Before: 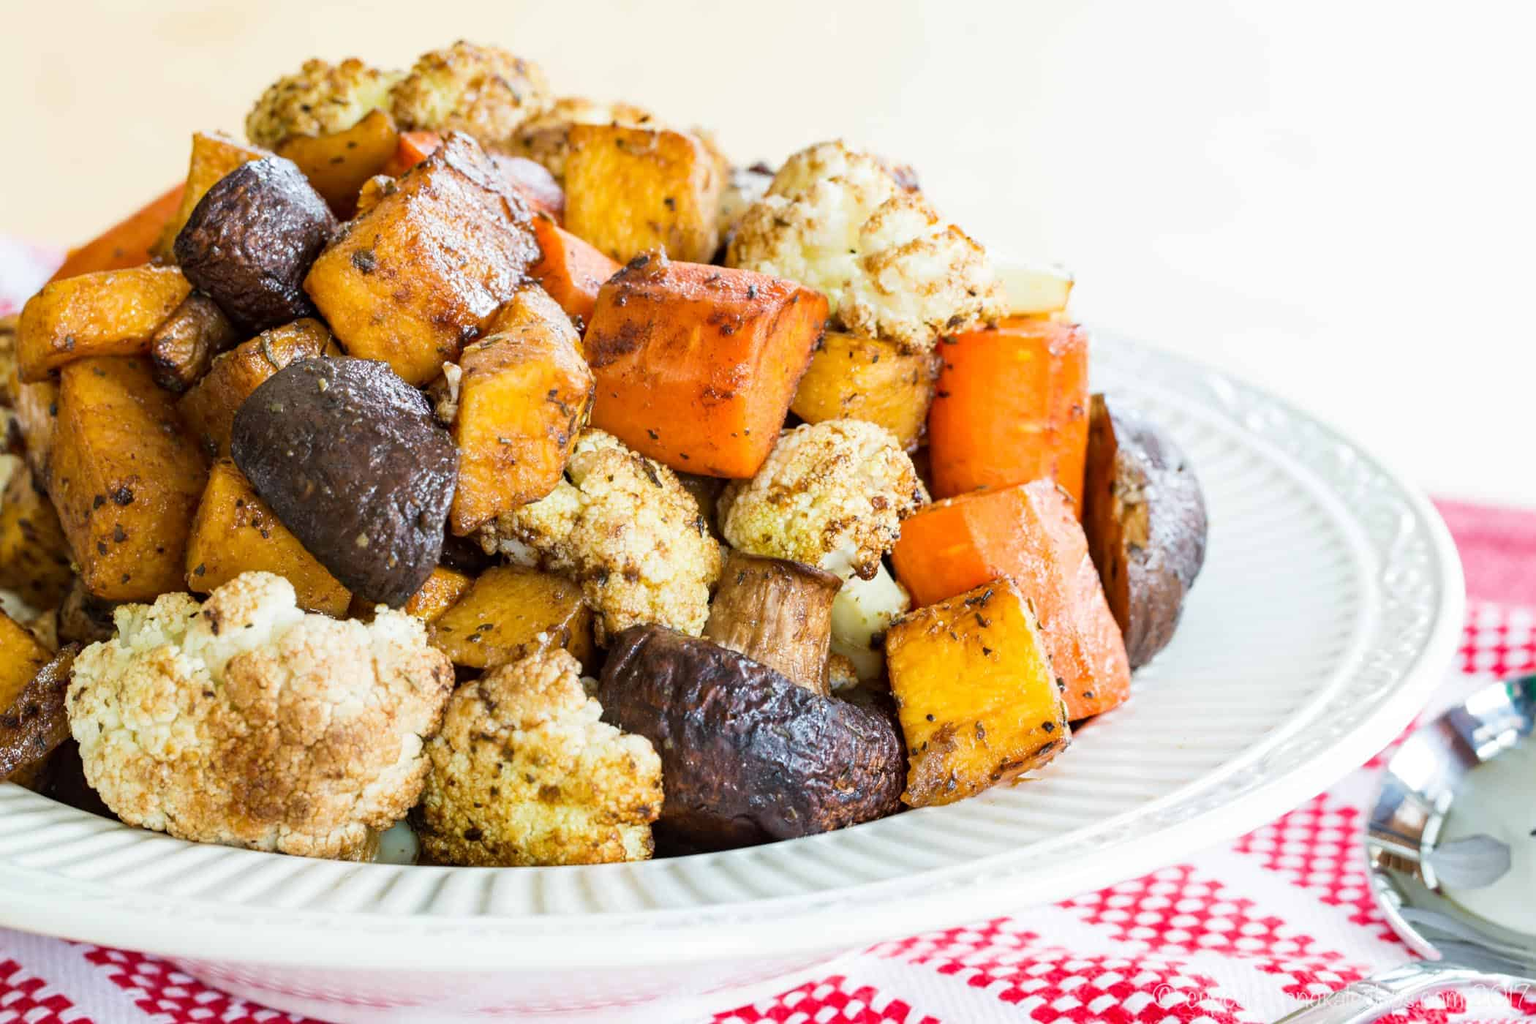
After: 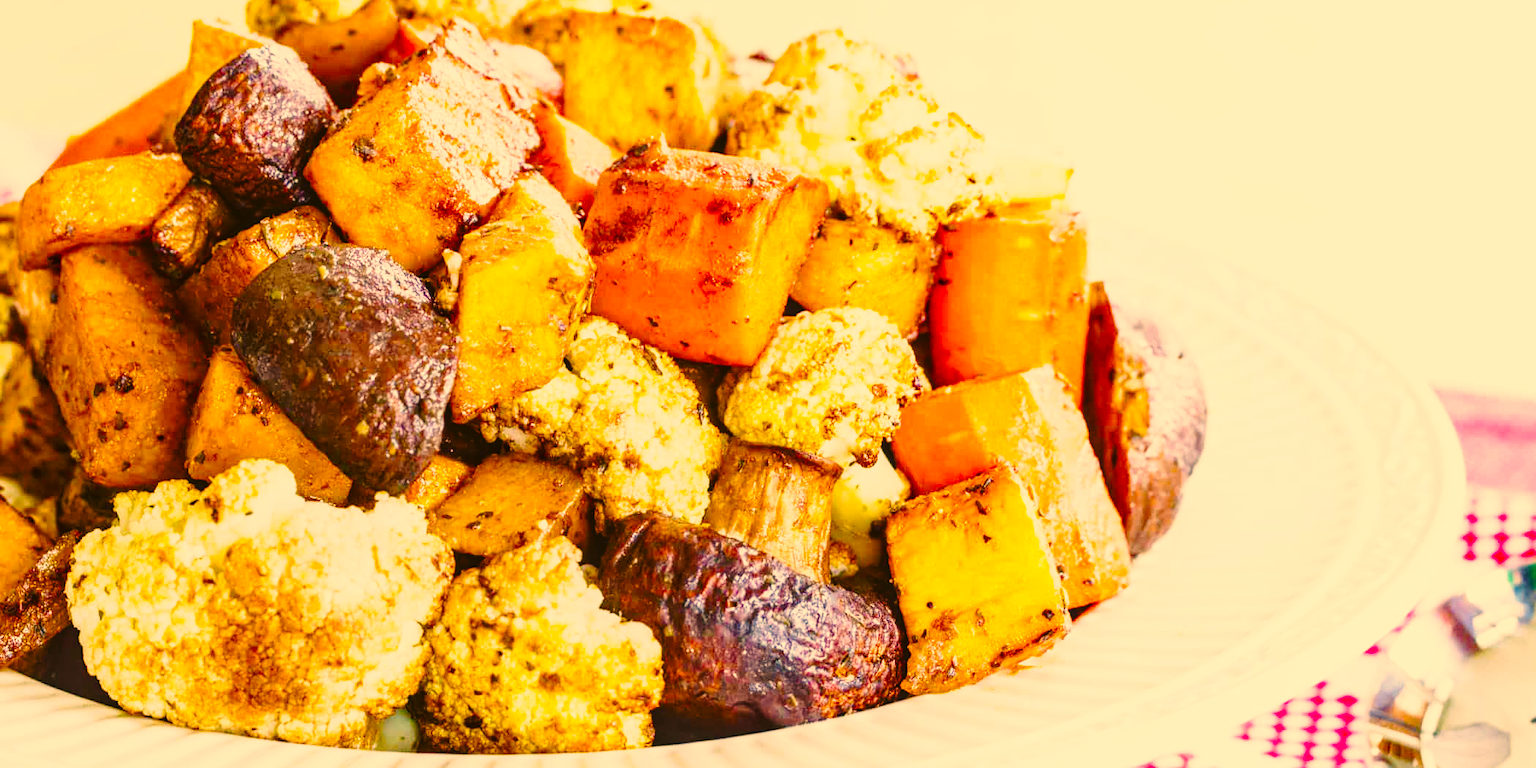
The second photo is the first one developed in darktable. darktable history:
crop: top 11.062%, bottom 13.905%
color correction: highlights a* 18.07, highlights b* 35.26, shadows a* 1.64, shadows b* 6.42, saturation 1.02
local contrast: detail 109%
base curve: curves: ch0 [(0, 0) (0.028, 0.03) (0.121, 0.232) (0.46, 0.748) (0.859, 0.968) (1, 1)], preserve colors none
color balance rgb: perceptual saturation grading › global saturation 45.711%, perceptual saturation grading › highlights -25.3%, perceptual saturation grading › shadows 49.288%
